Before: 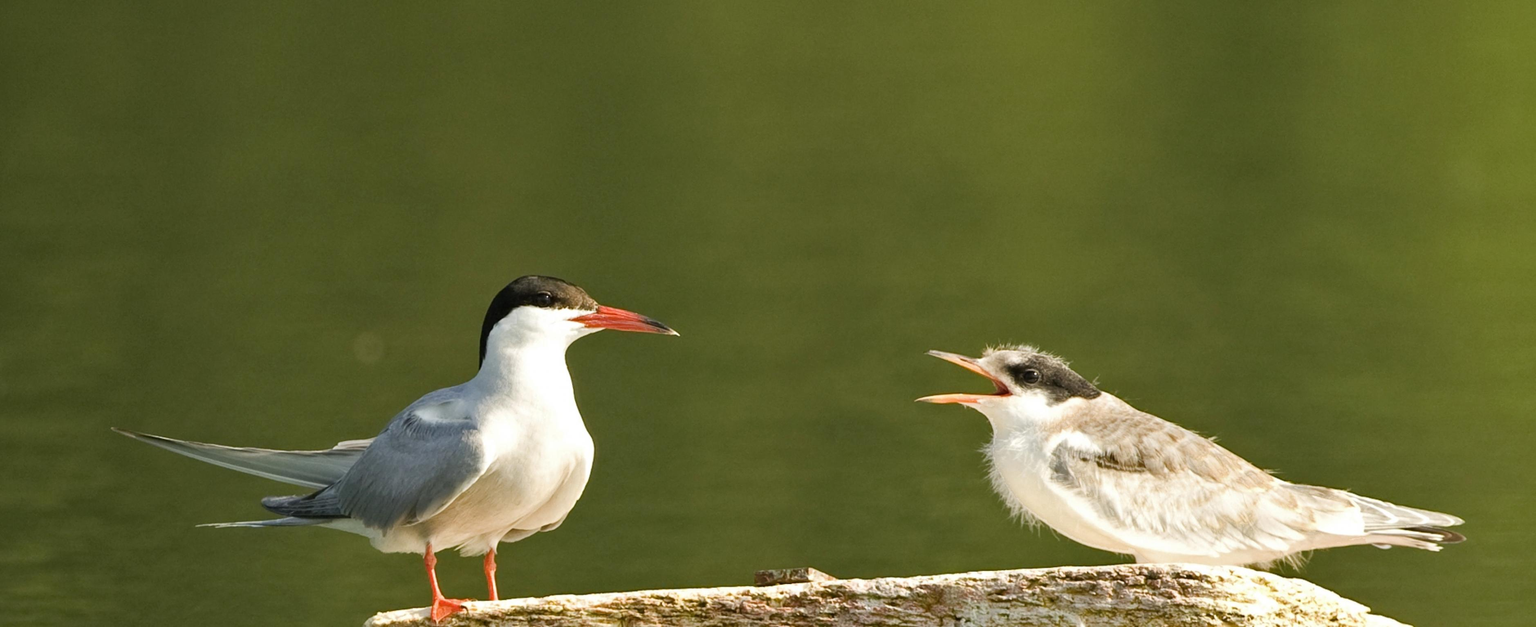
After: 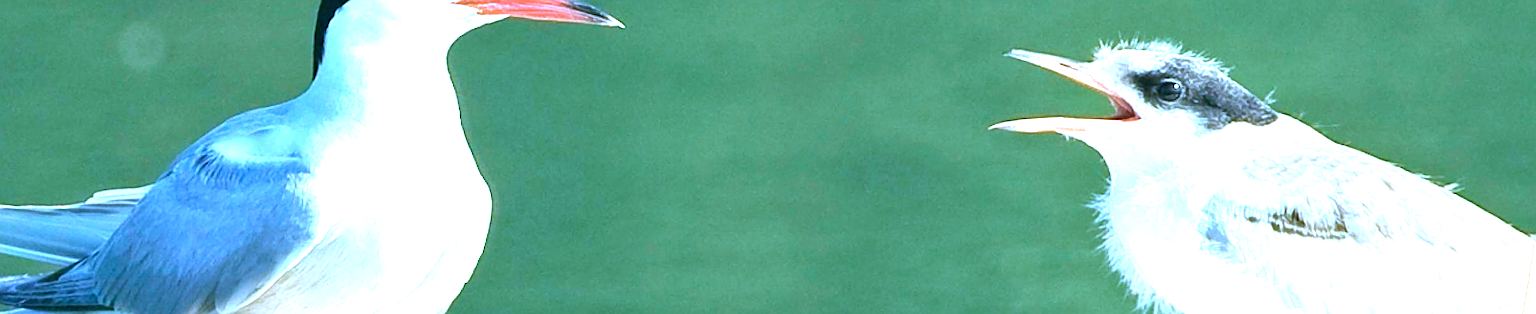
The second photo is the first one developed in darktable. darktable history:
exposure: black level correction 0, exposure 1.541 EV, compensate exposure bias true, compensate highlight preservation false
crop: left 18.089%, top 50.808%, right 17.461%, bottom 16.824%
sharpen: on, module defaults
color calibration: gray › normalize channels true, illuminant as shot in camera, x 0.463, y 0.417, temperature 2668.28 K, gamut compression 0.029
vignetting: fall-off start 100.13%, unbound false
color correction: highlights a* 3.94, highlights b* 4.93, shadows a* -7.31, shadows b* 4.79
